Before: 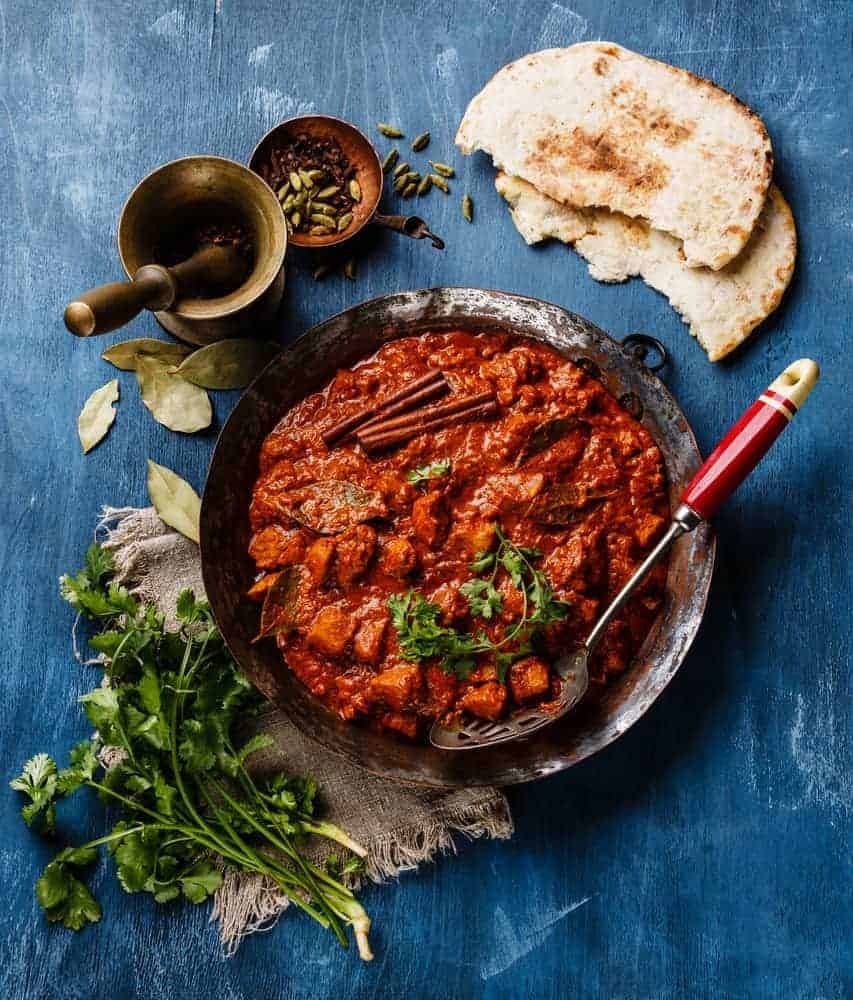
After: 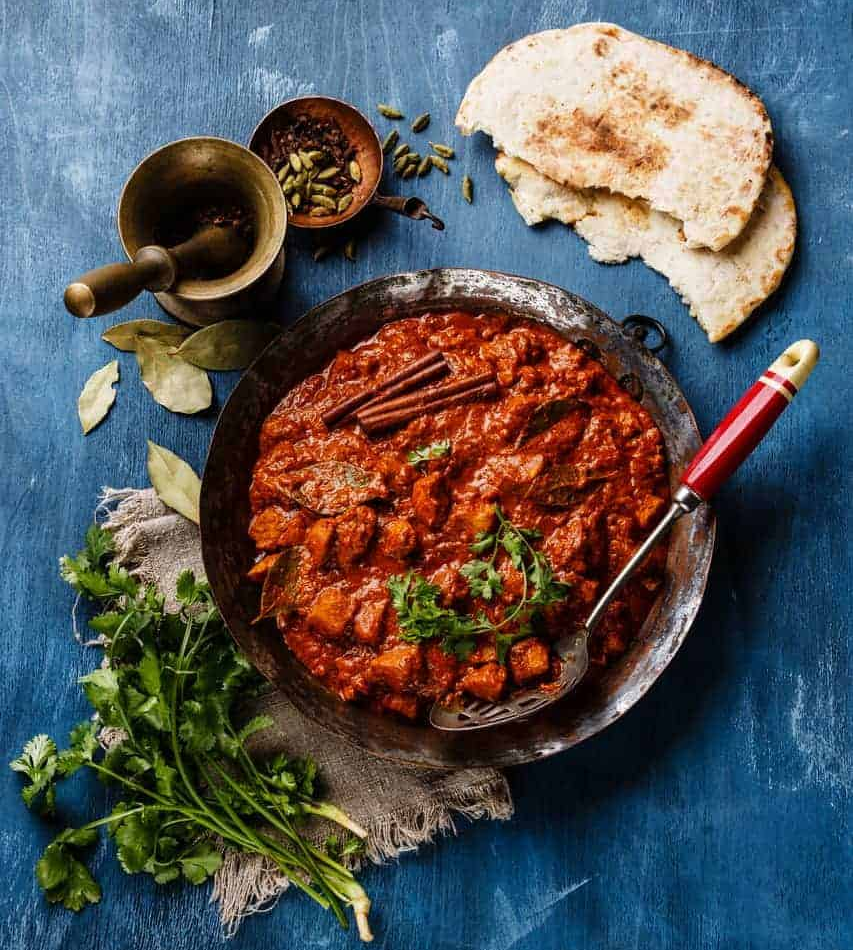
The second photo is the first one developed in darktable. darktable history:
crop and rotate: top 1.969%, bottom 3.022%
